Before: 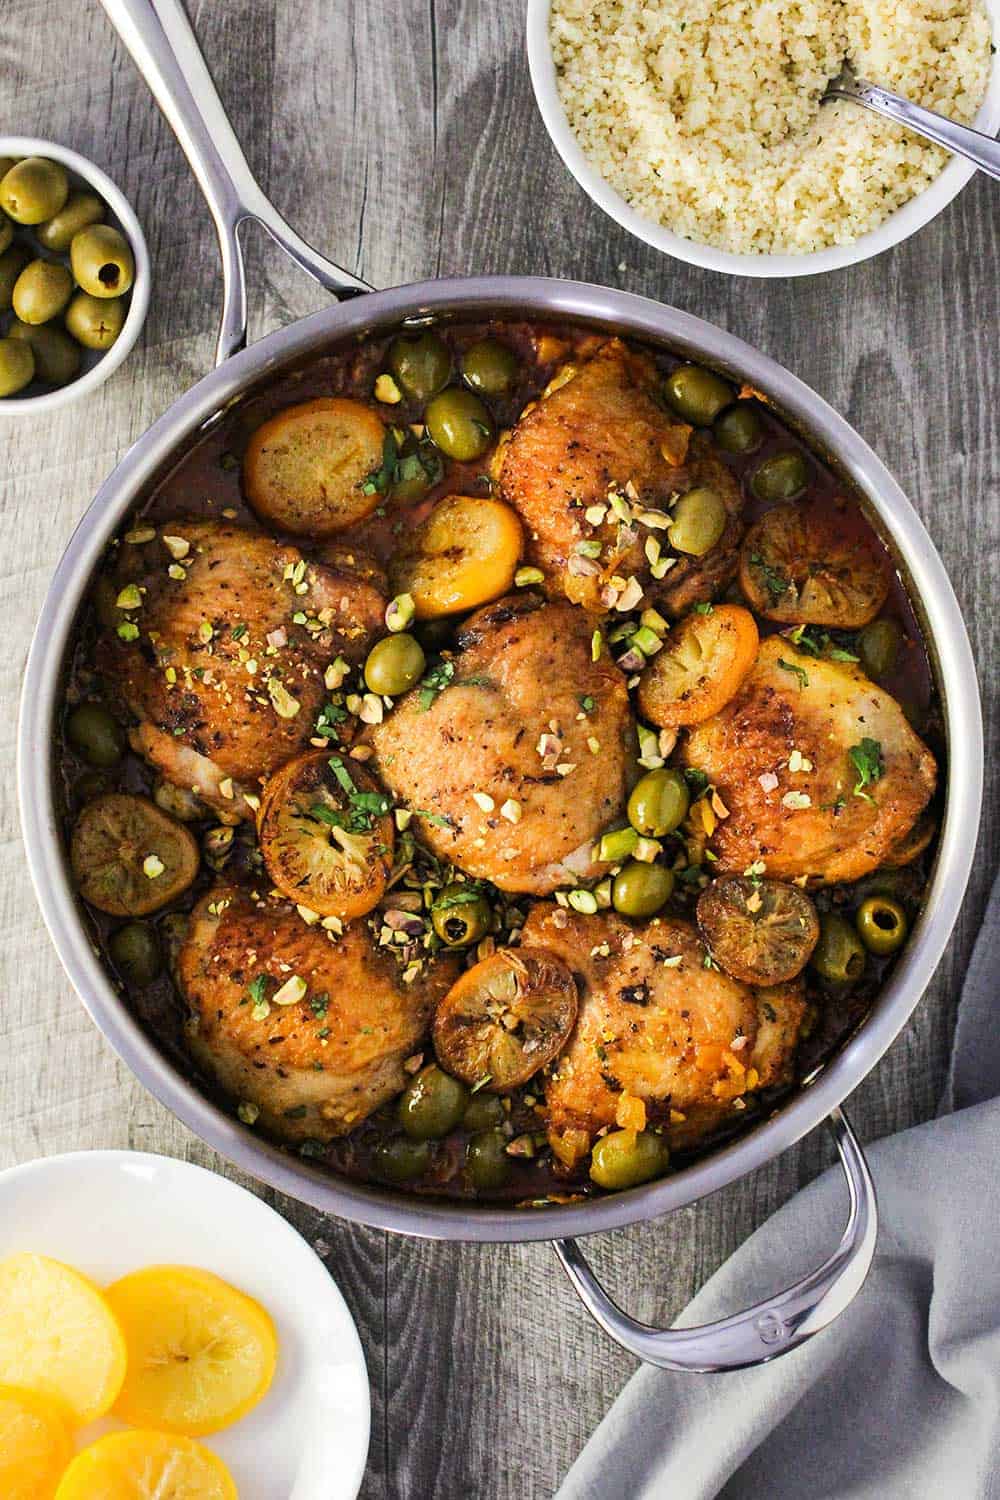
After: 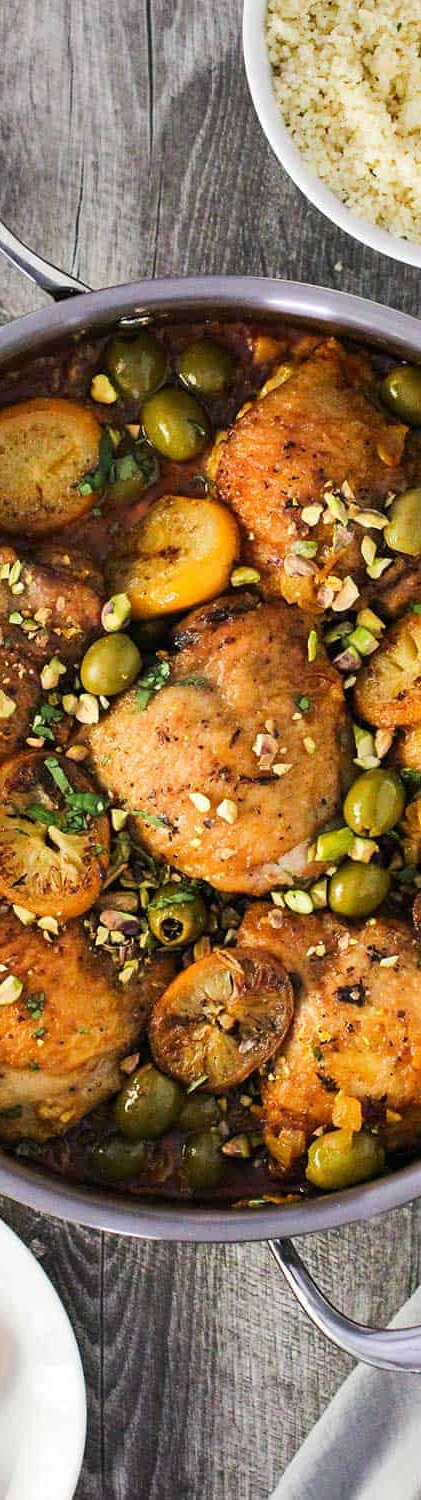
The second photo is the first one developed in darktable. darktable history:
crop: left 28.446%, right 29.43%
